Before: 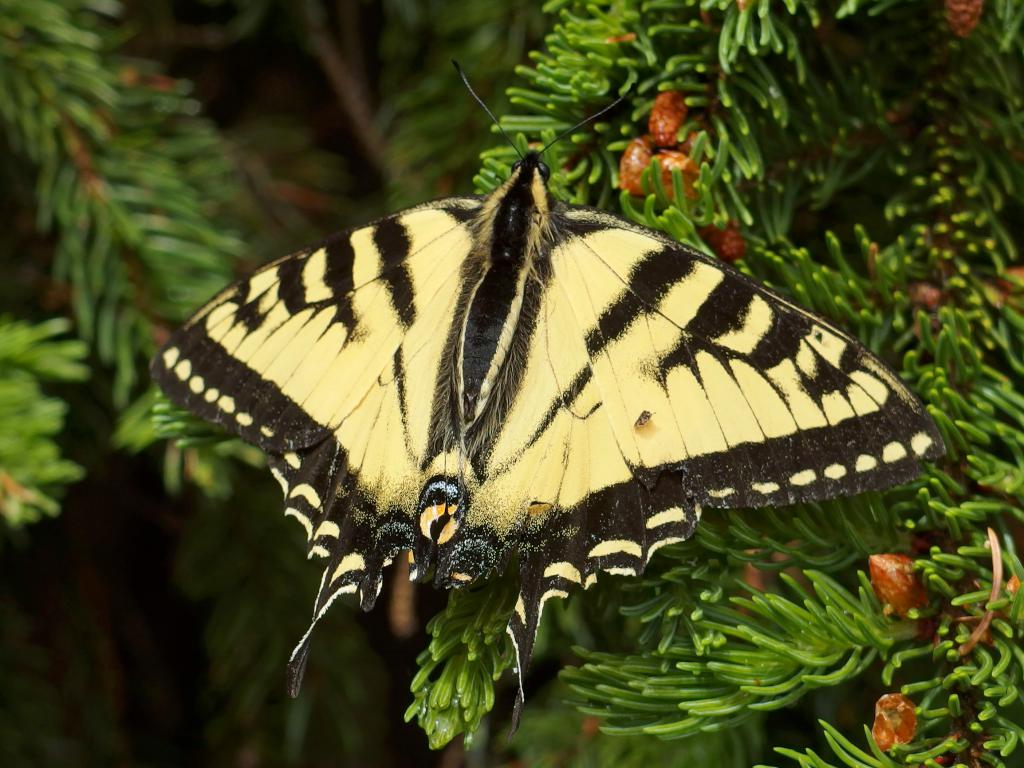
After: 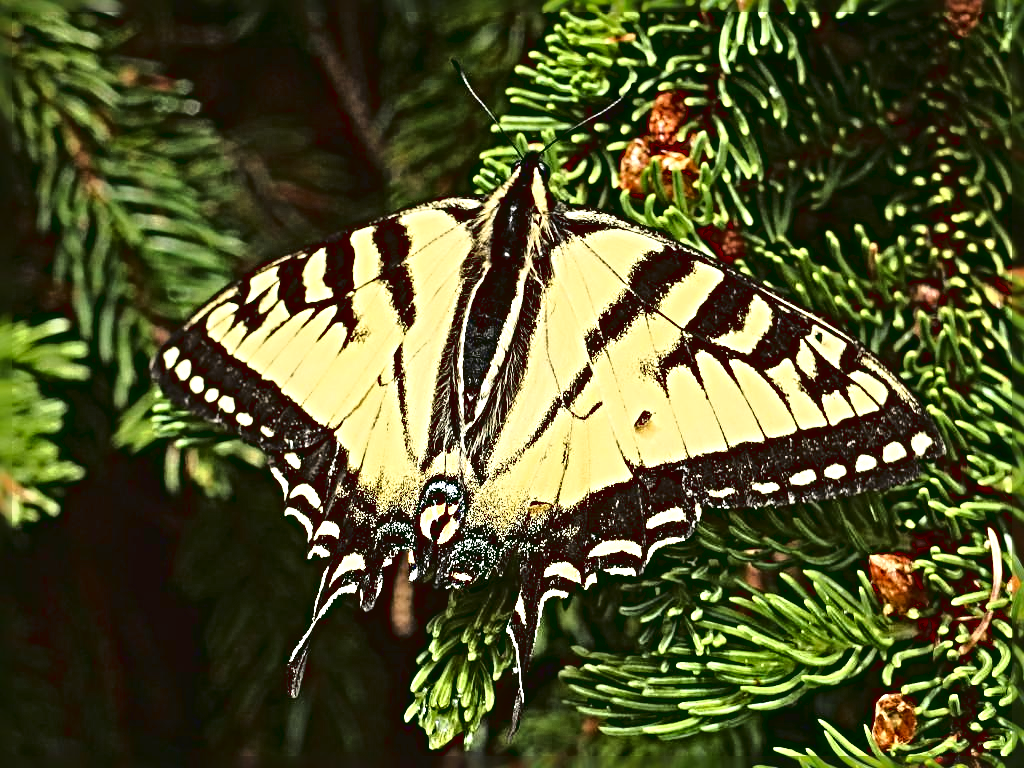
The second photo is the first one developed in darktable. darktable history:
tone curve: curves: ch0 [(0, 0.039) (0.194, 0.159) (0.469, 0.544) (0.693, 0.77) (0.751, 0.871) (1, 1)]; ch1 [(0, 0) (0.508, 0.506) (0.547, 0.563) (0.592, 0.631) (0.715, 0.706) (1, 1)]; ch2 [(0, 0) (0.243, 0.175) (0.362, 0.301) (0.492, 0.515) (0.544, 0.557) (0.595, 0.612) (0.631, 0.641) (1, 1)], color space Lab, linked channels, preserve colors none
sharpen: radius 6.283, amount 1.788, threshold 0.122
